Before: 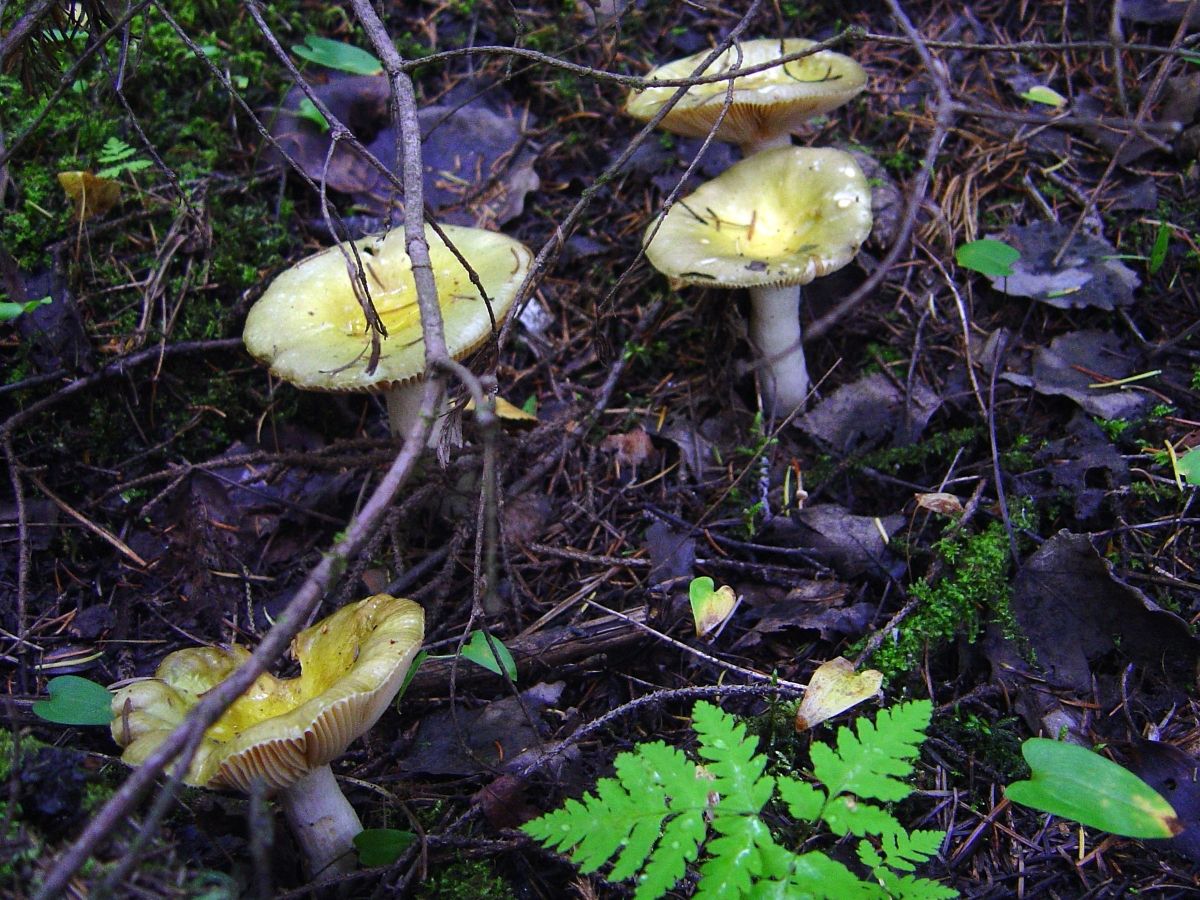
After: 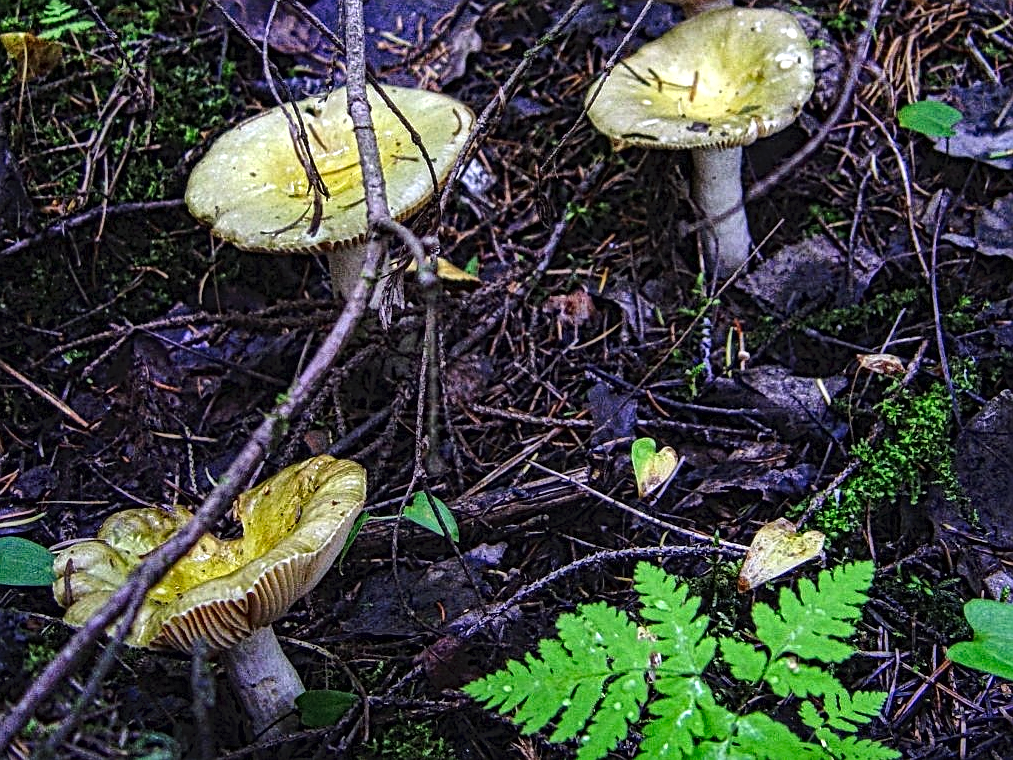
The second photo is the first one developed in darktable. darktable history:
crop and rotate: left 4.842%, top 15.51%, right 10.668%
local contrast: mode bilateral grid, contrast 20, coarseness 3, detail 300%, midtone range 0.2
tone curve: curves: ch0 [(0, 0) (0.003, 0.005) (0.011, 0.021) (0.025, 0.042) (0.044, 0.065) (0.069, 0.074) (0.1, 0.092) (0.136, 0.123) (0.177, 0.159) (0.224, 0.2) (0.277, 0.252) (0.335, 0.32) (0.399, 0.392) (0.468, 0.468) (0.543, 0.549) (0.623, 0.638) (0.709, 0.721) (0.801, 0.812) (0.898, 0.896) (1, 1)], preserve colors none
